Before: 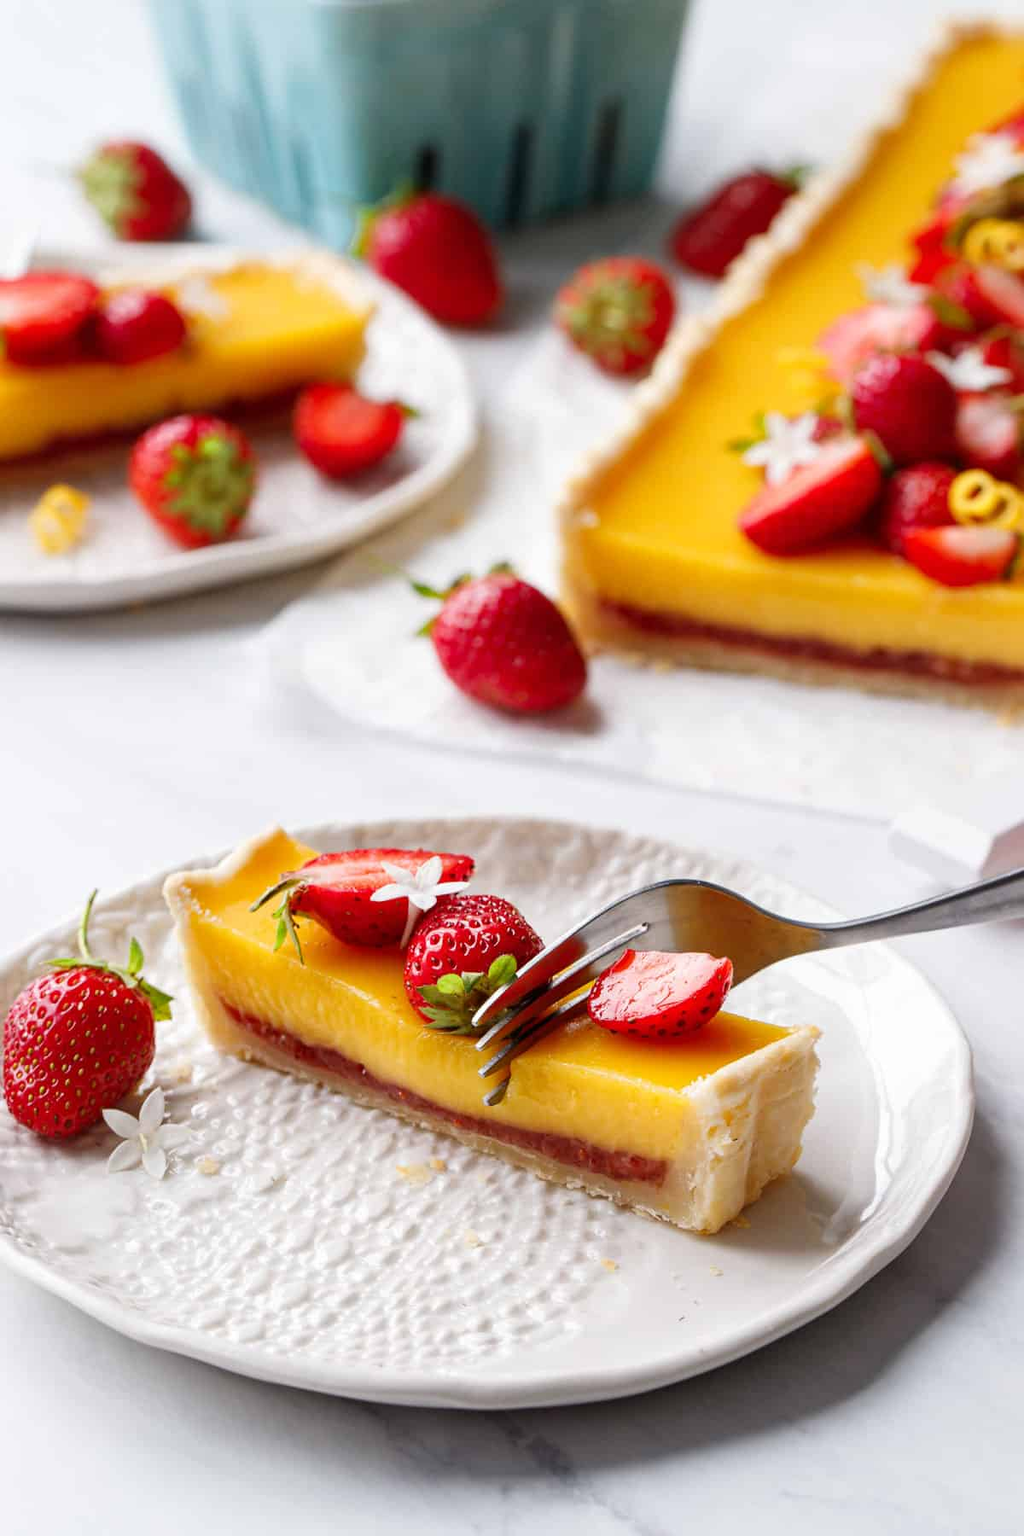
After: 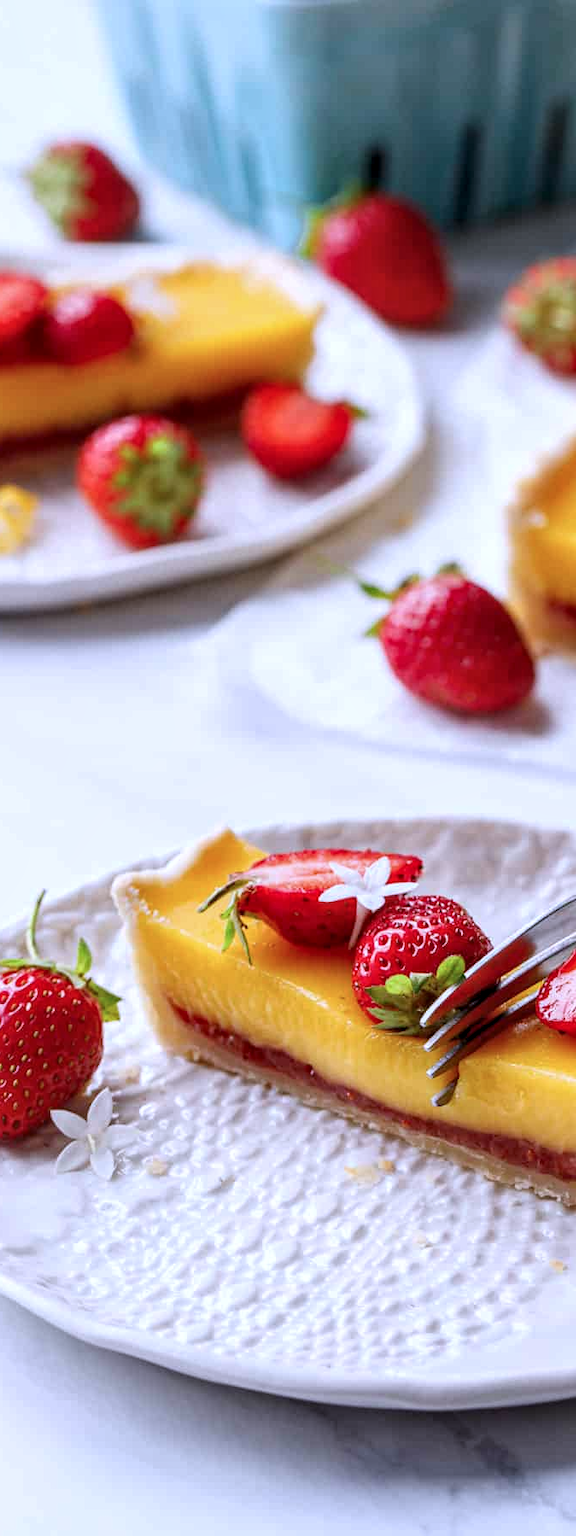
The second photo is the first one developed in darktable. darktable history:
crop: left 5.114%, right 38.589%
local contrast: on, module defaults
color calibration: illuminant custom, x 0.373, y 0.388, temperature 4269.97 K
